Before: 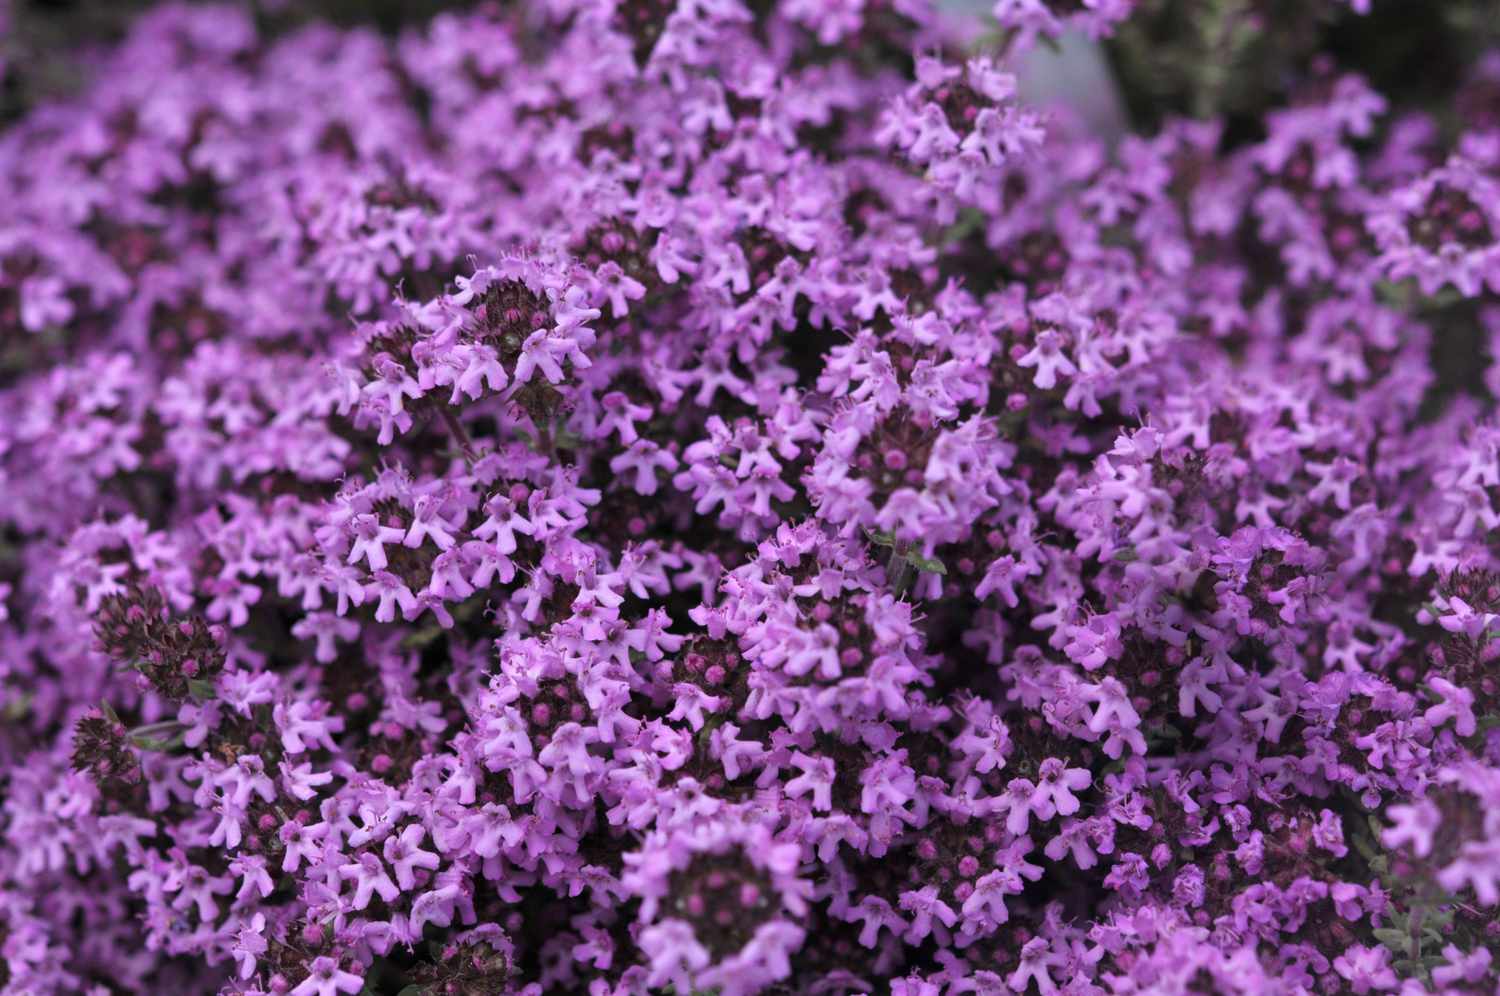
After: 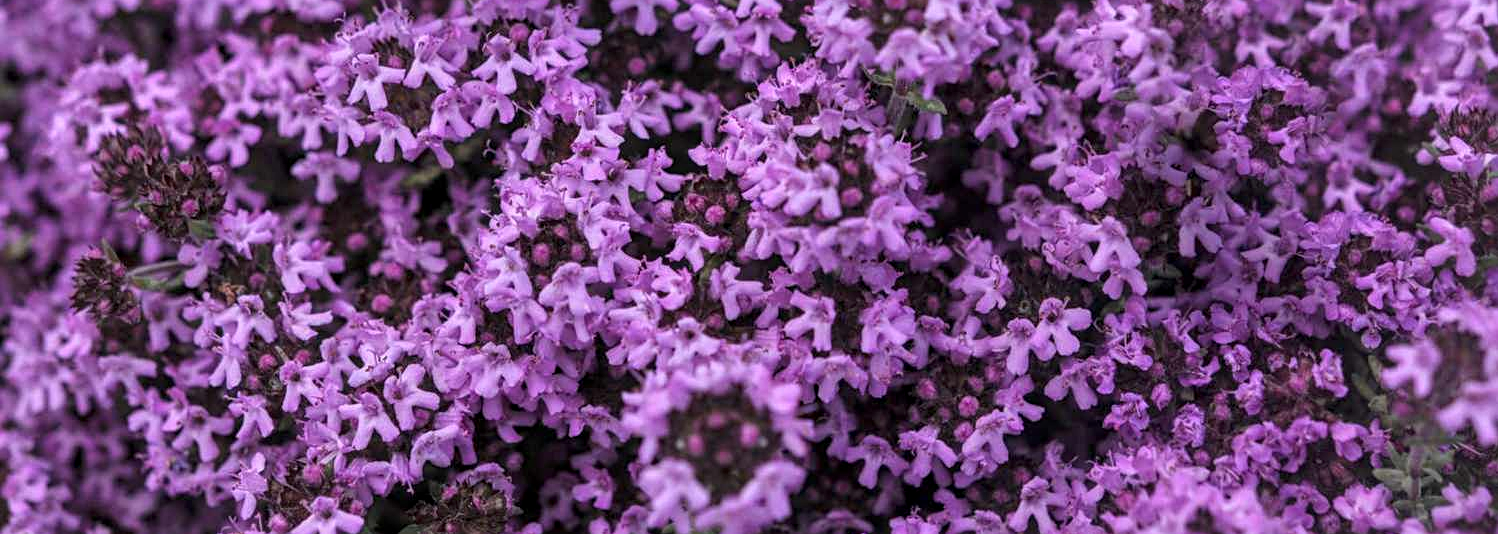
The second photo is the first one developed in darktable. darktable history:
sharpen: radius 2.48, amount 0.336
crop and rotate: top 46.333%, right 0.068%
local contrast: highlights 2%, shadows 3%, detail 133%
exposure: compensate exposure bias true, compensate highlight preservation false
